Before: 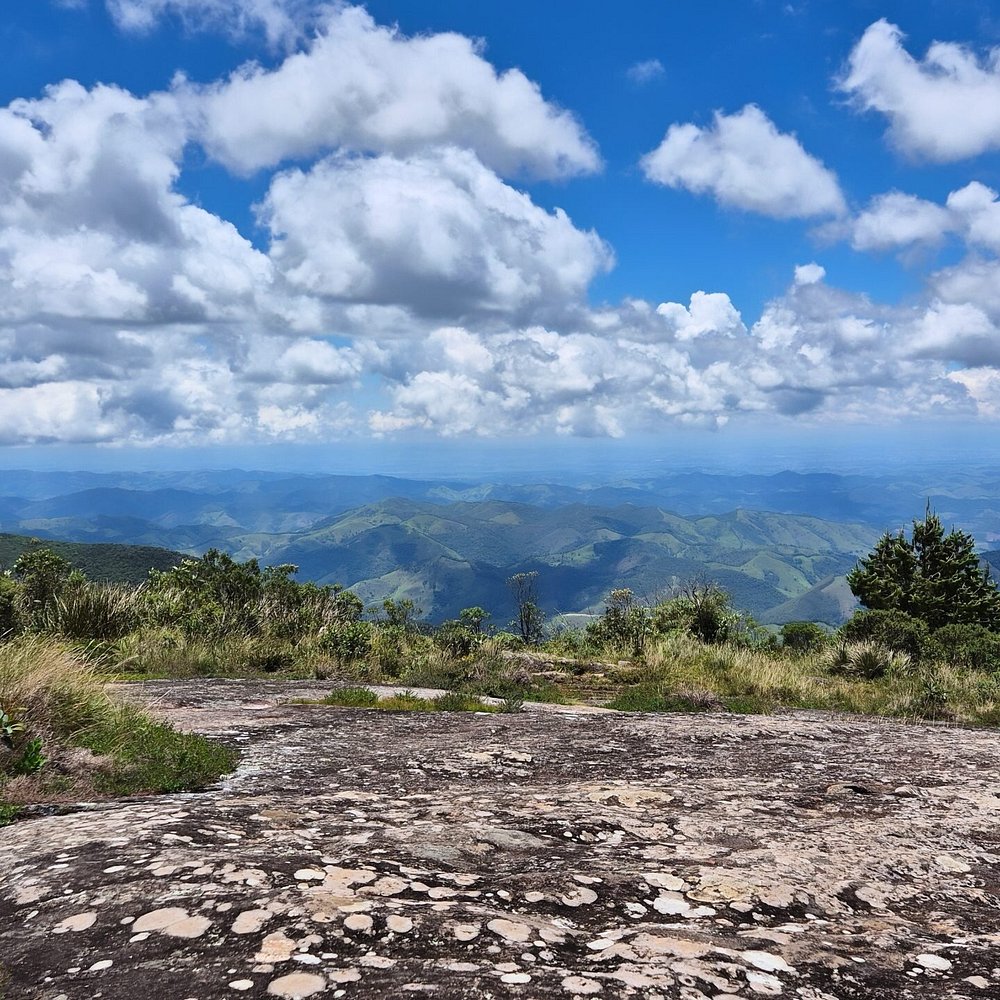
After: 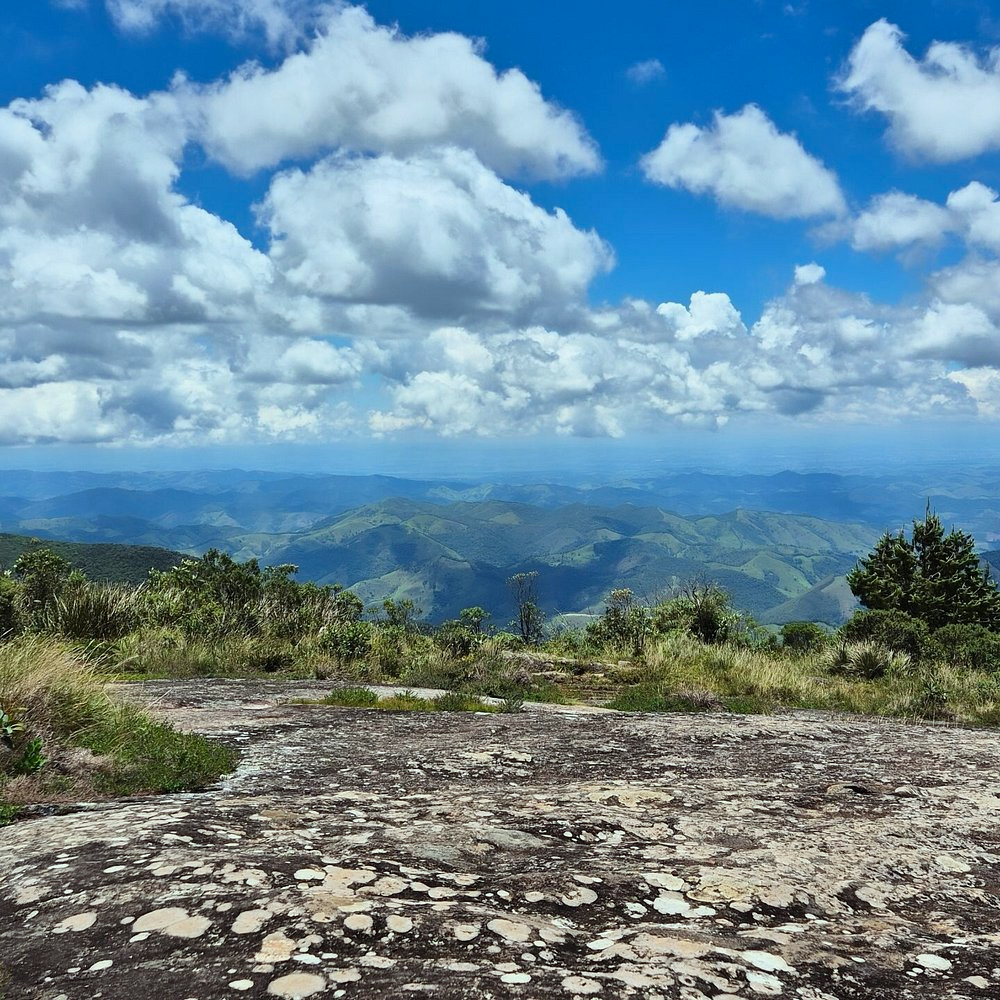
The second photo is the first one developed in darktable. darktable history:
color correction: highlights a* -8.21, highlights b* 3.17
